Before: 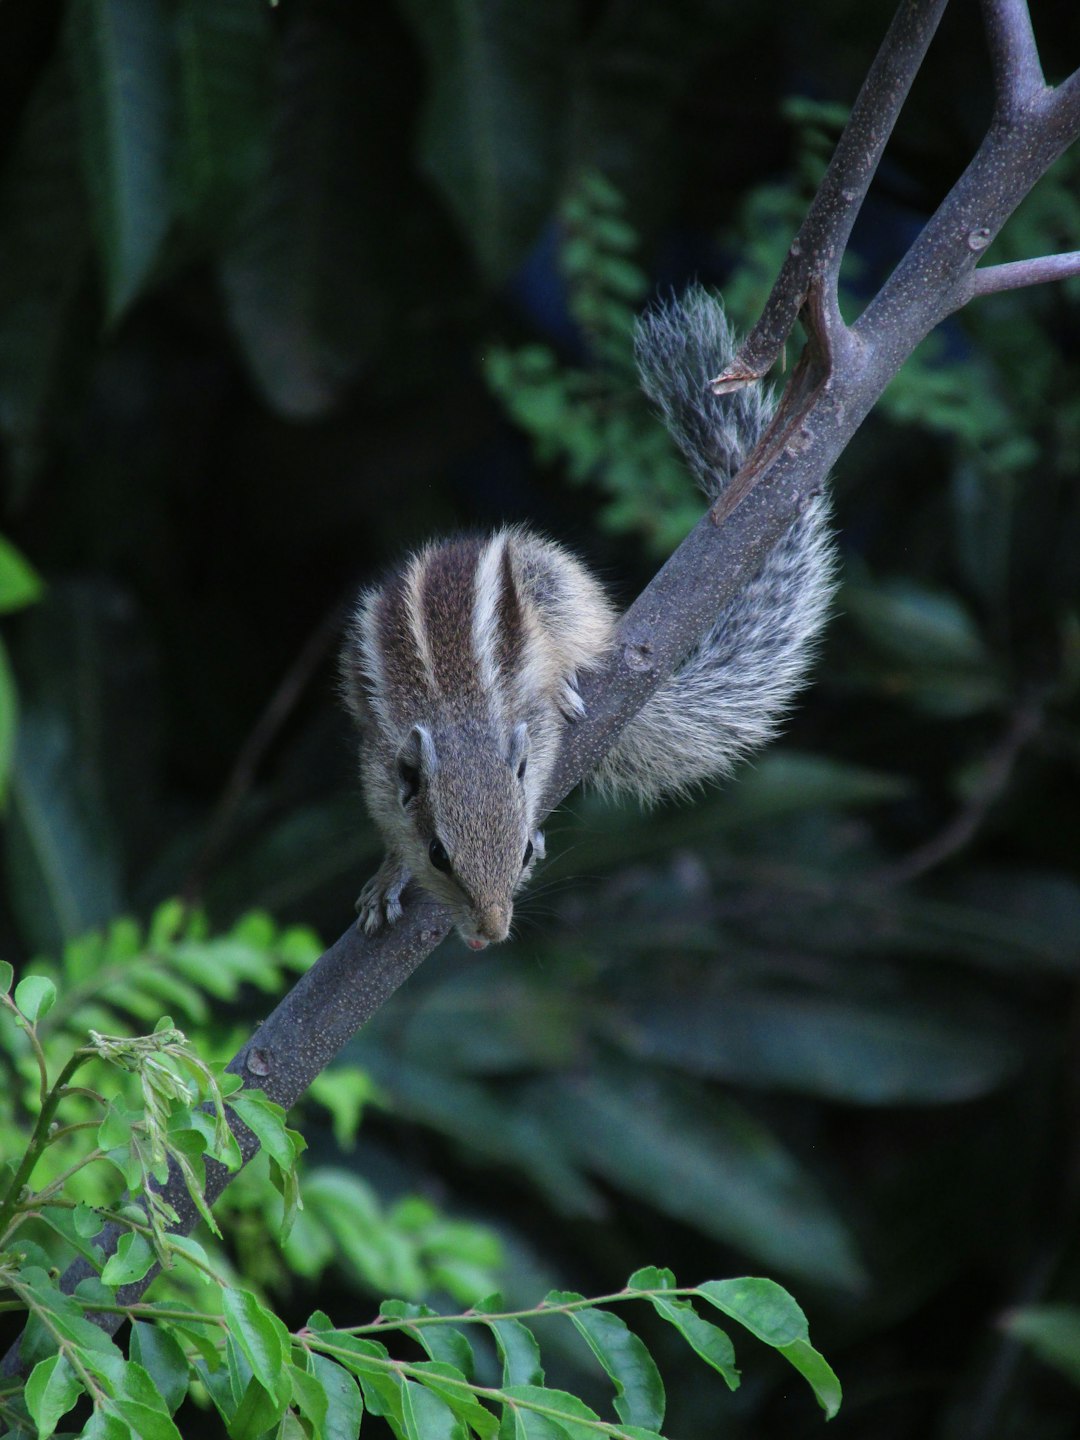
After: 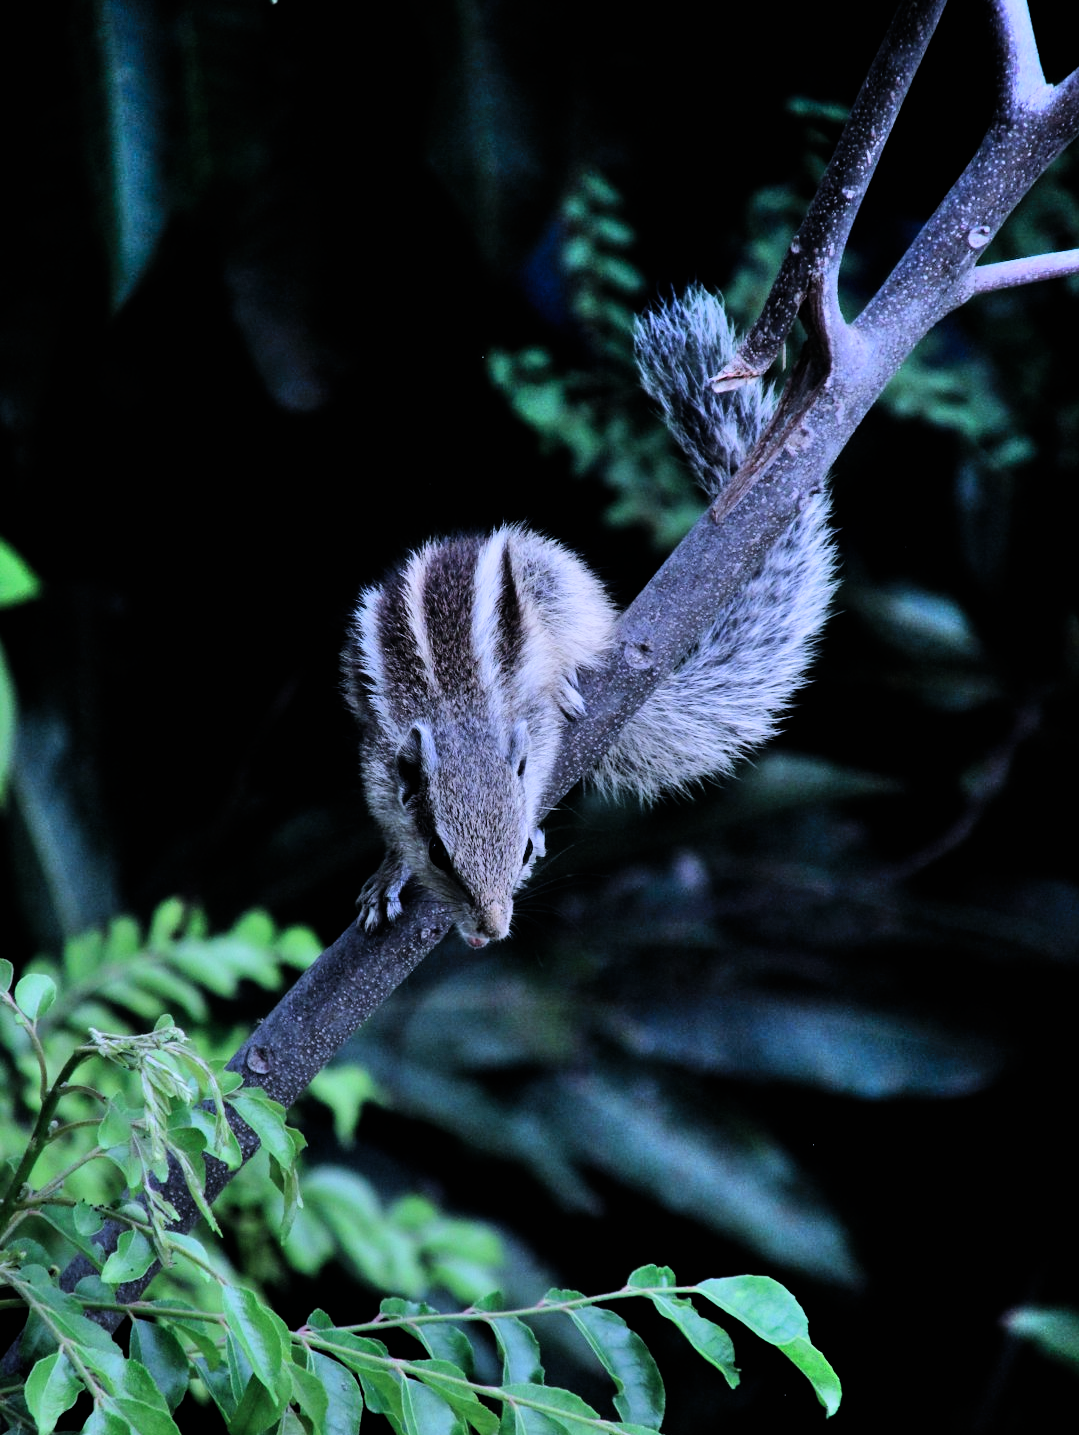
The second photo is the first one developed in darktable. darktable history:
crop: top 0.202%, bottom 0.141%
color calibration: gray › normalize channels true, illuminant as shot in camera, x 0.379, y 0.397, temperature 4132.91 K, gamut compression 0.002
filmic rgb: black relative exposure -5.36 EV, white relative exposure 2.85 EV, dynamic range scaling -38%, hardness 3.98, contrast 1.602, highlights saturation mix -0.85%
shadows and highlights: low approximation 0.01, soften with gaussian
